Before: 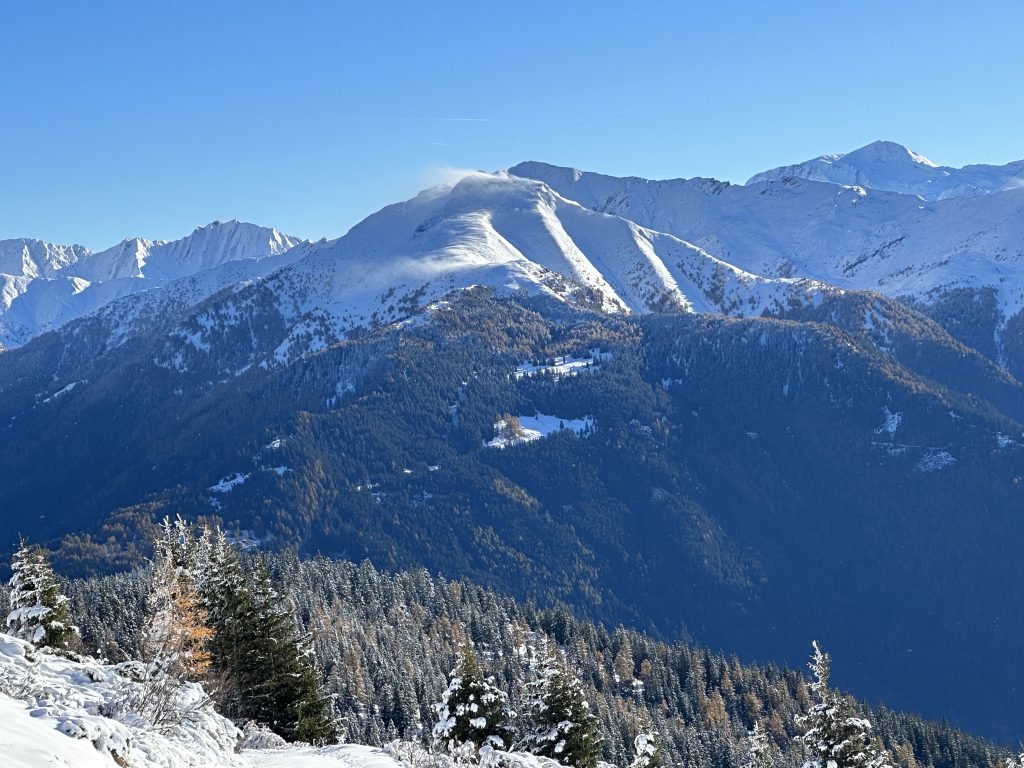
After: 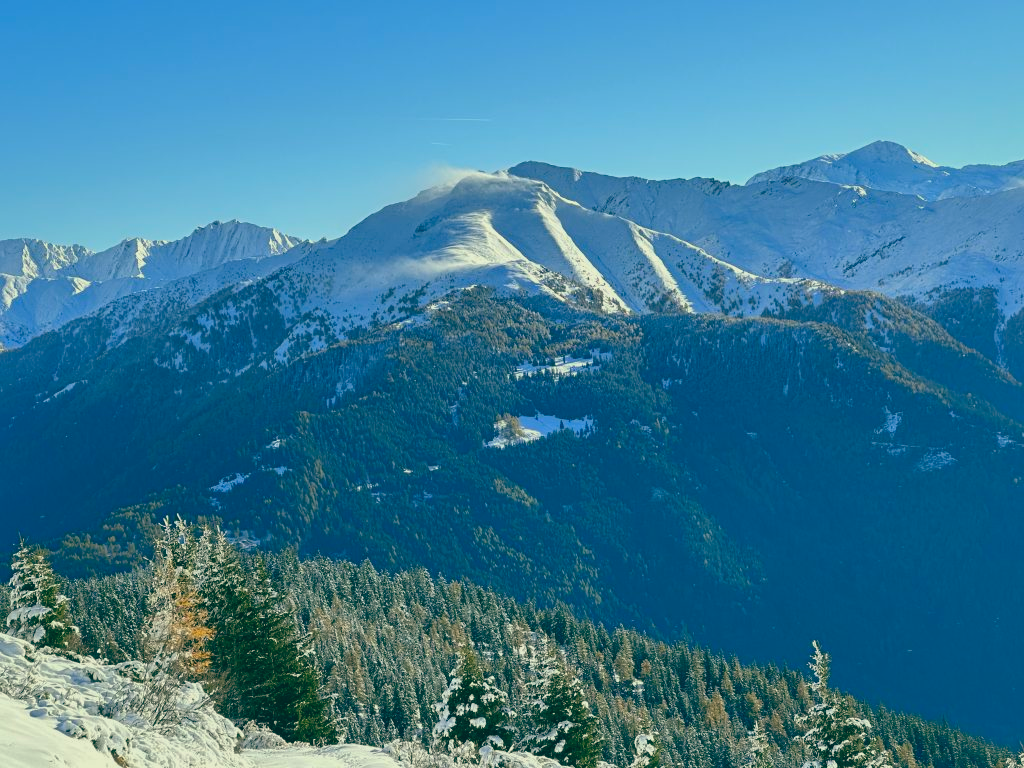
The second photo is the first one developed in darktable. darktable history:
color balance: lift [1.005, 0.99, 1.007, 1.01], gamma [1, 1.034, 1.032, 0.966], gain [0.873, 1.055, 1.067, 0.933]
shadows and highlights: on, module defaults
contrast brightness saturation: contrast 0.09, saturation 0.28
